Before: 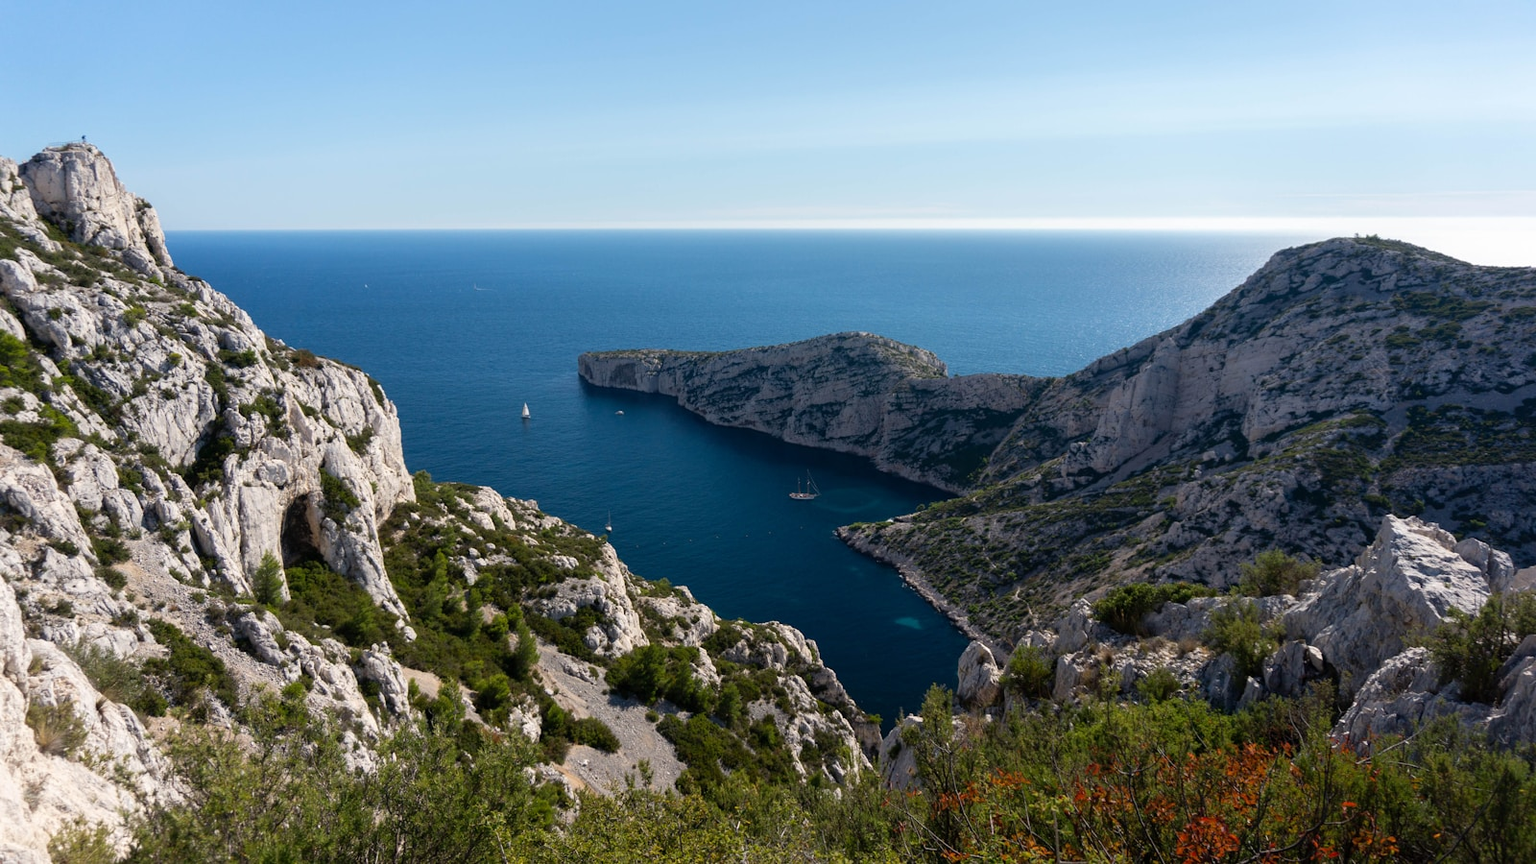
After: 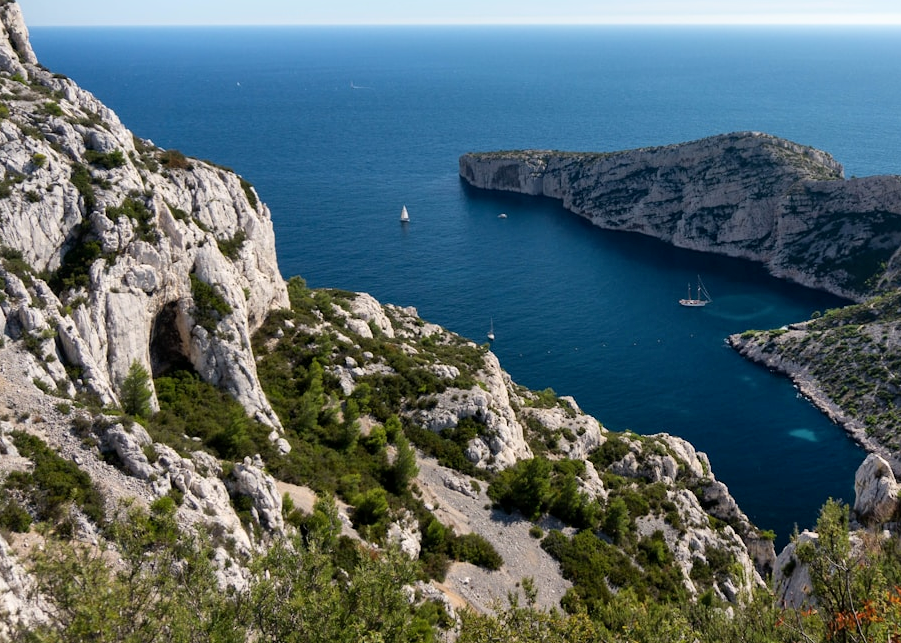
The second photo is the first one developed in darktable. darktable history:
local contrast: mode bilateral grid, contrast 20, coarseness 50, detail 120%, midtone range 0.2
crop: left 8.966%, top 23.852%, right 34.699%, bottom 4.703%
shadows and highlights: highlights 70.7, soften with gaussian
